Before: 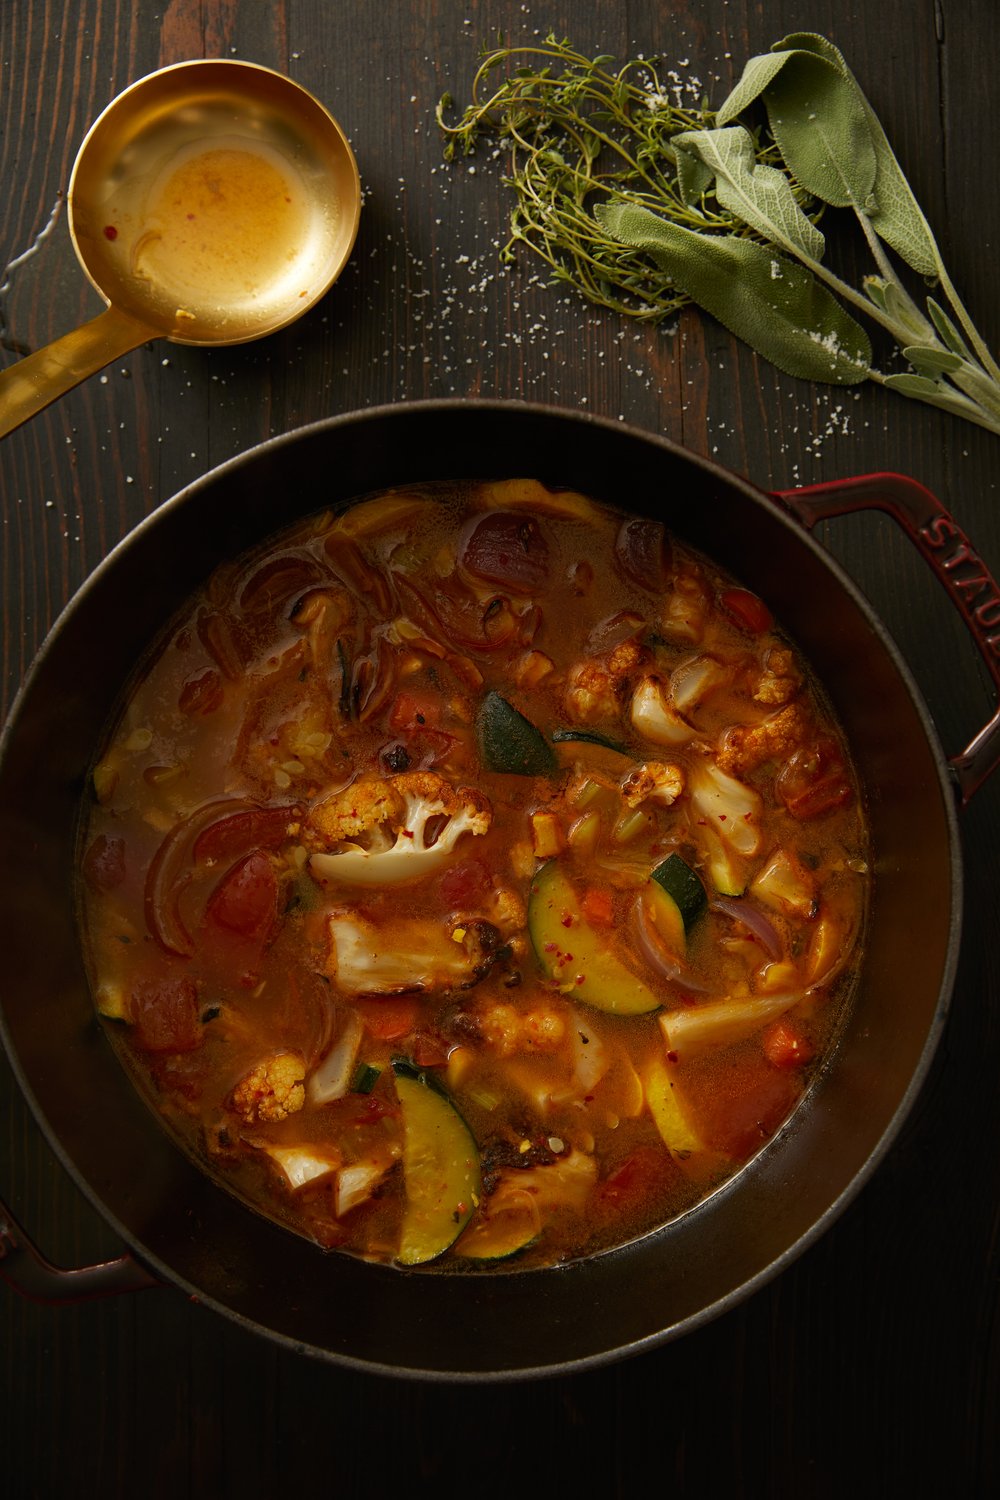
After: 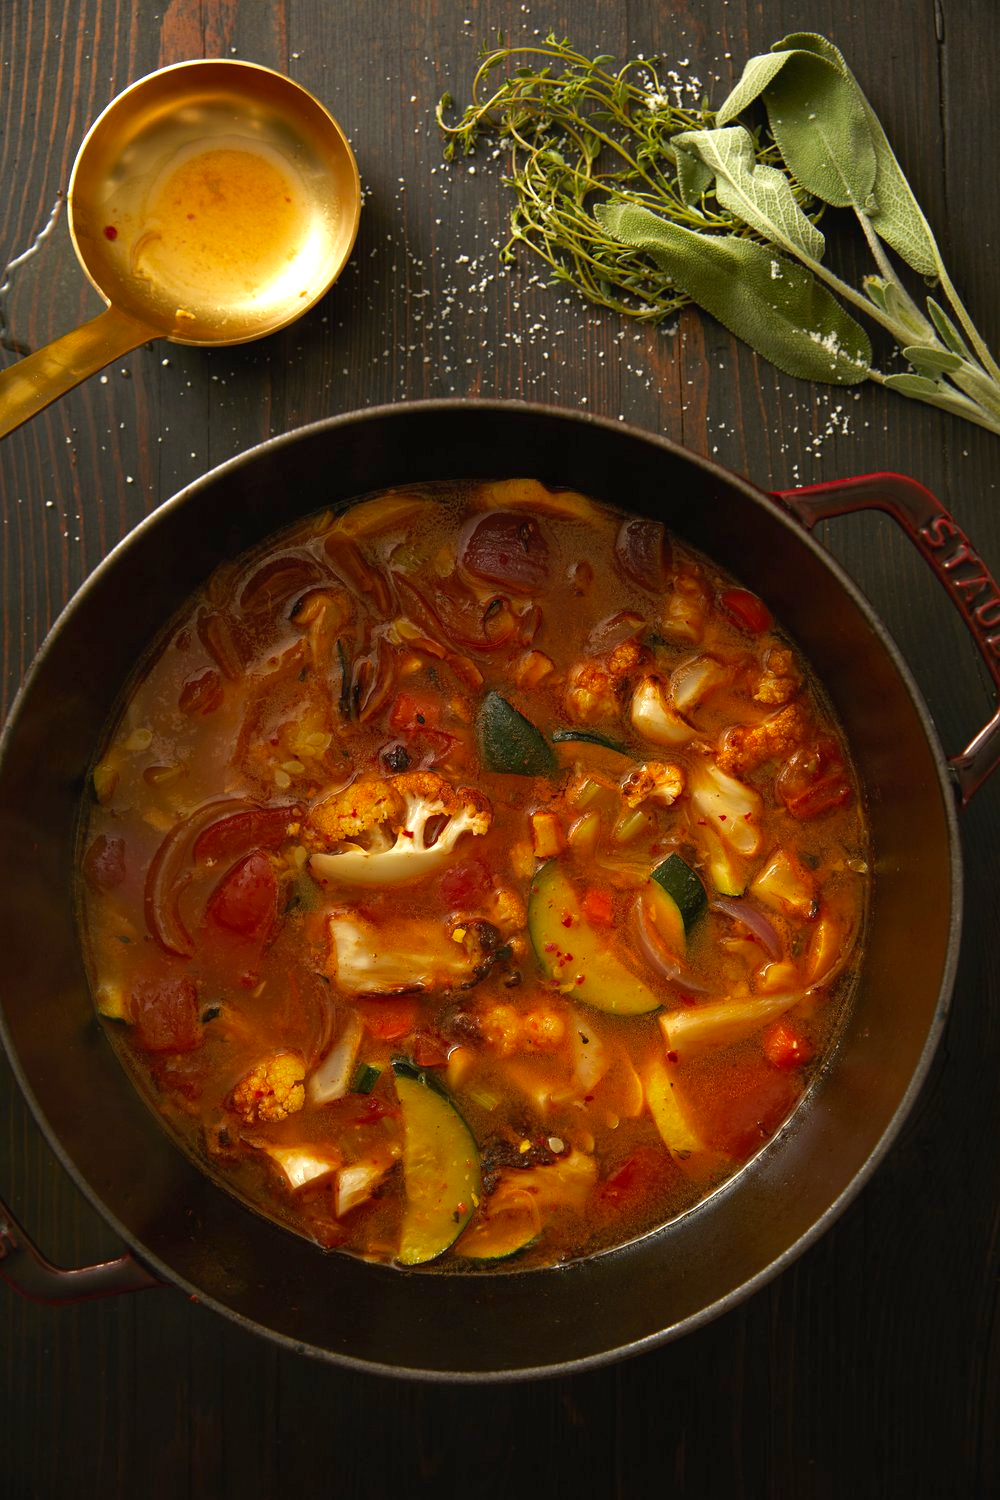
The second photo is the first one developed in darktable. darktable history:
exposure: black level correction 0, exposure 1 EV, compensate exposure bias true, compensate highlight preservation false
color zones: curves: ch0 [(0, 0.444) (0.143, 0.442) (0.286, 0.441) (0.429, 0.441) (0.571, 0.441) (0.714, 0.441) (0.857, 0.442) (1, 0.444)]
